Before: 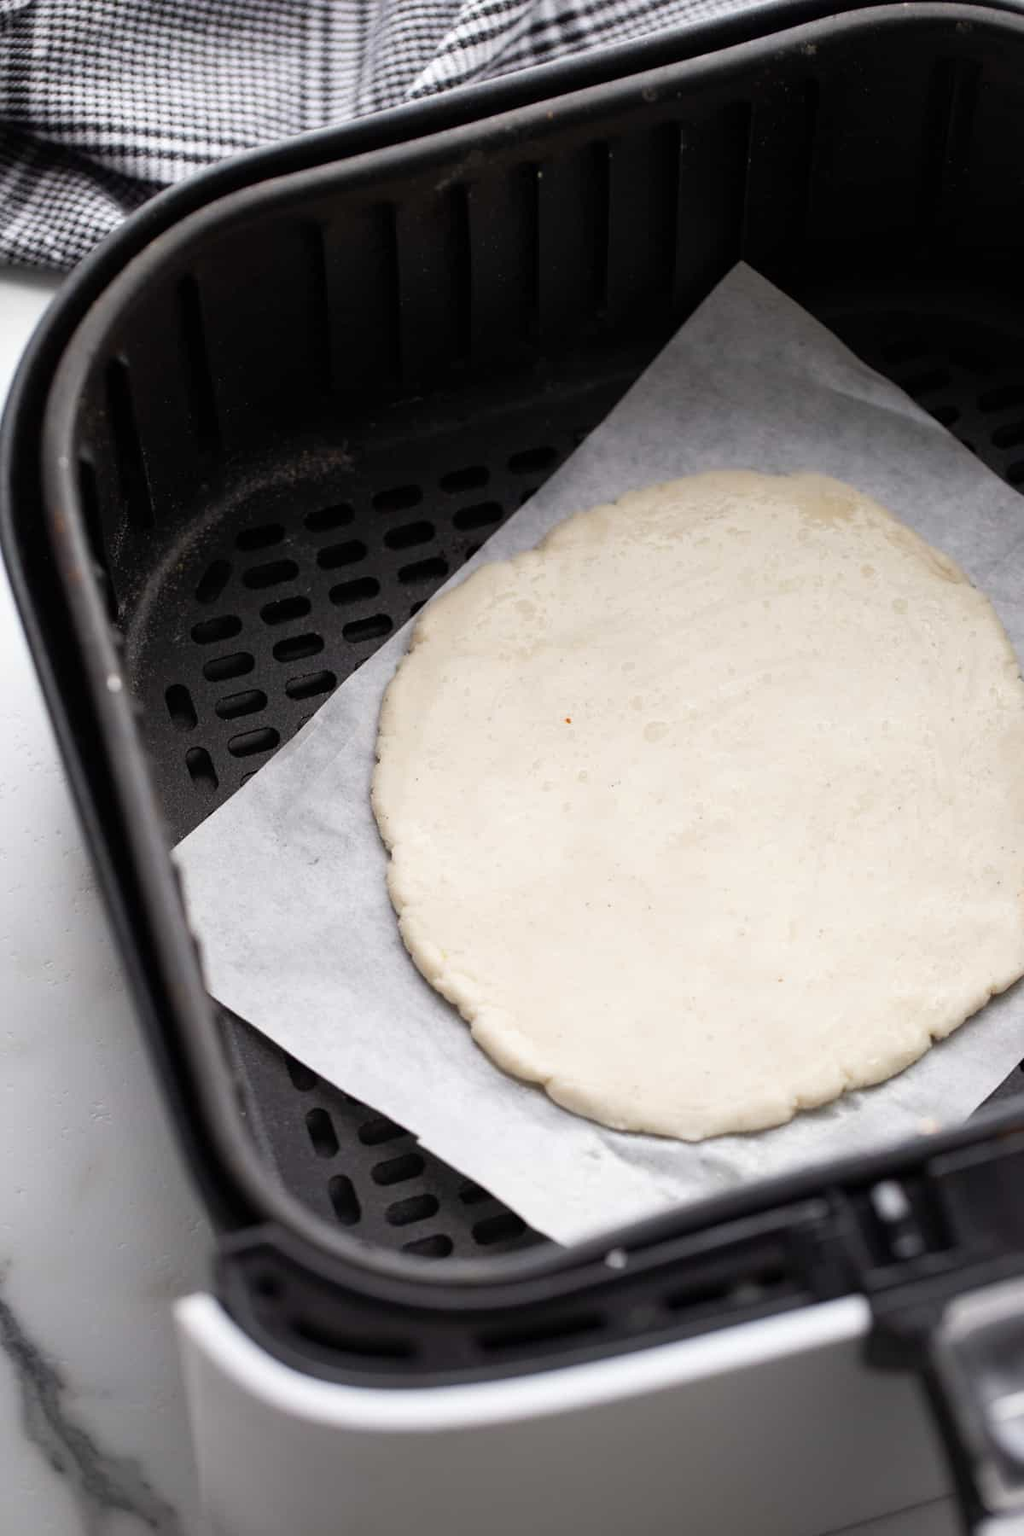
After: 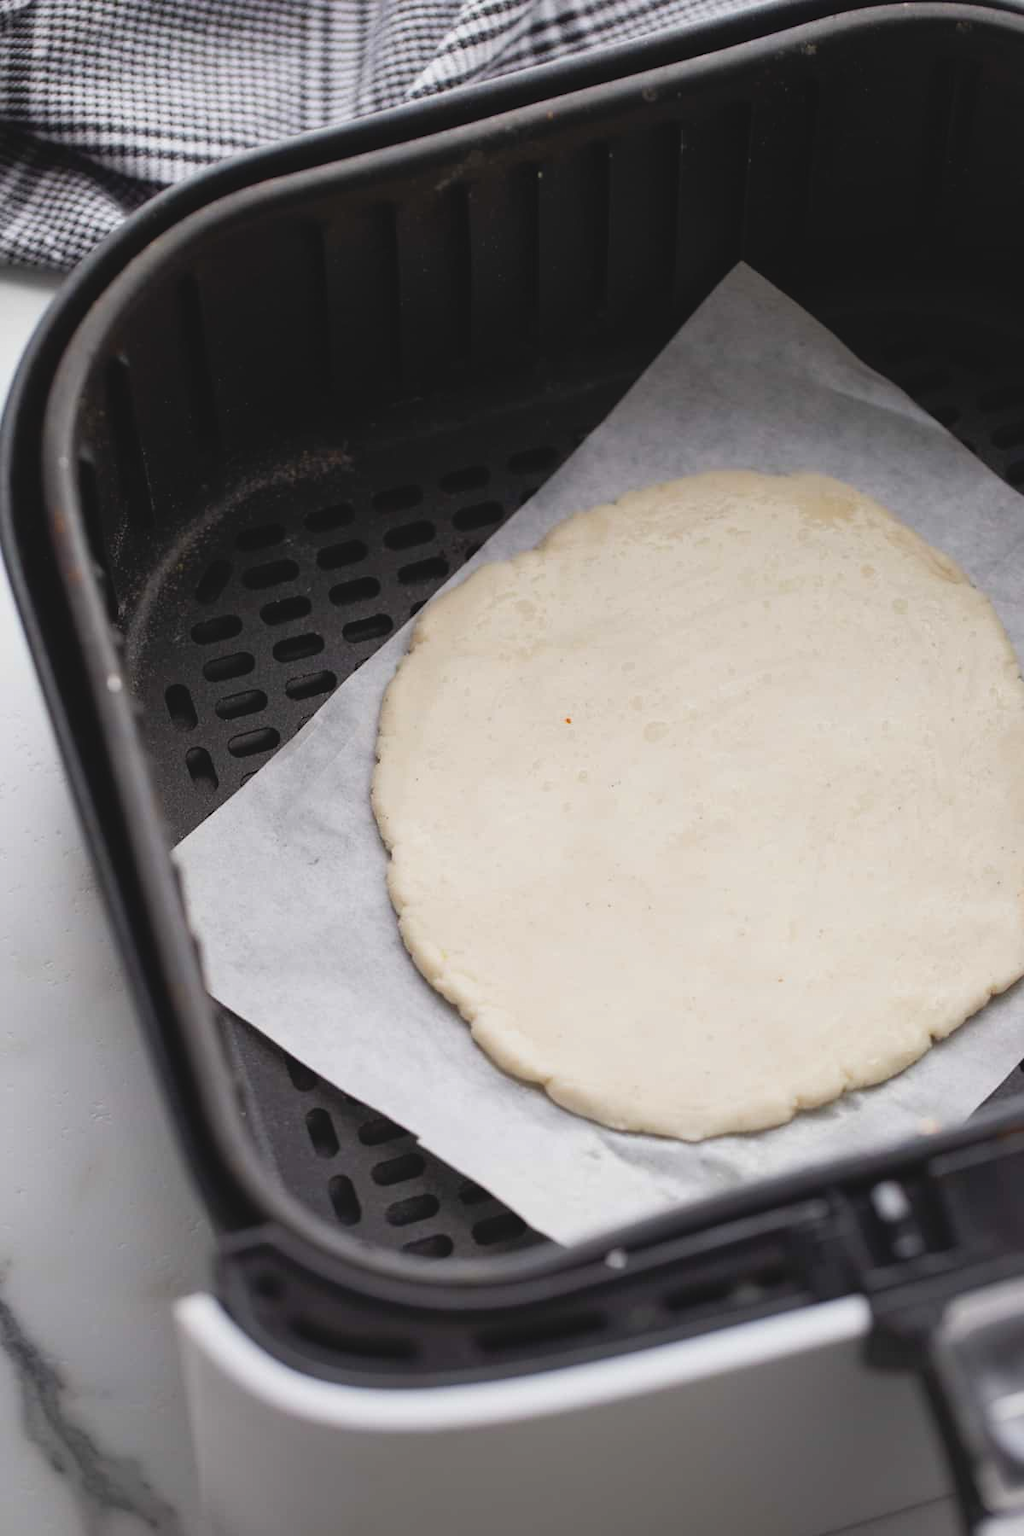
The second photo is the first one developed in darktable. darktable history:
rgb curve: mode RGB, independent channels
lowpass: radius 0.1, contrast 0.85, saturation 1.1, unbound 0
